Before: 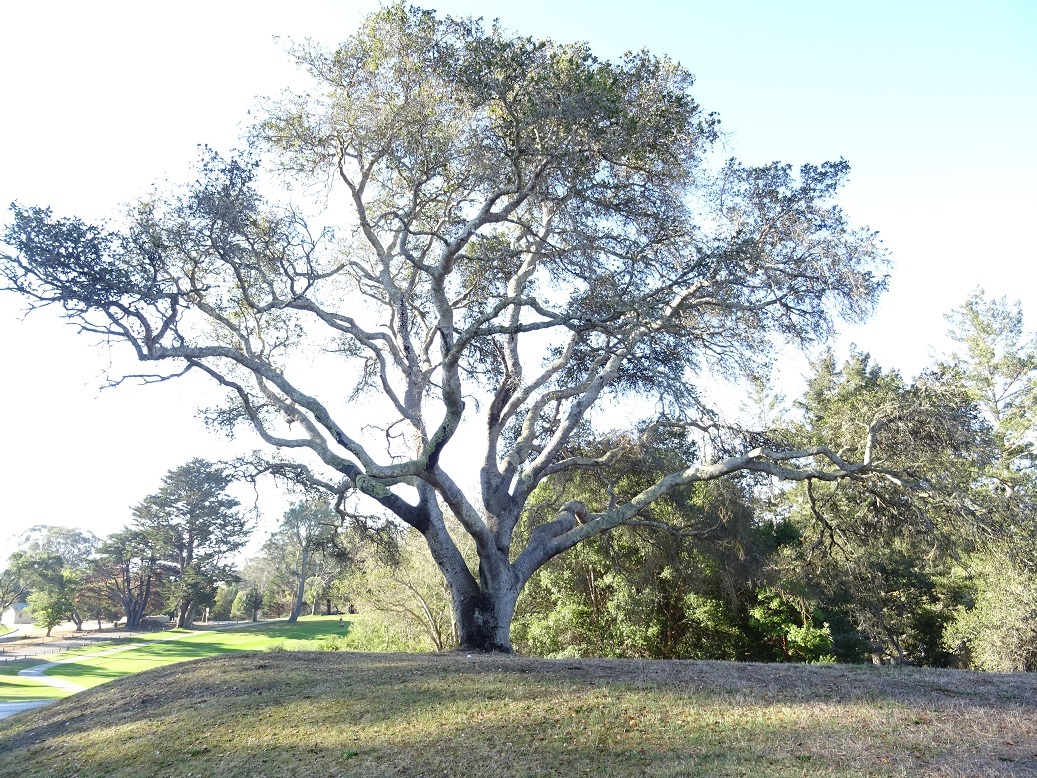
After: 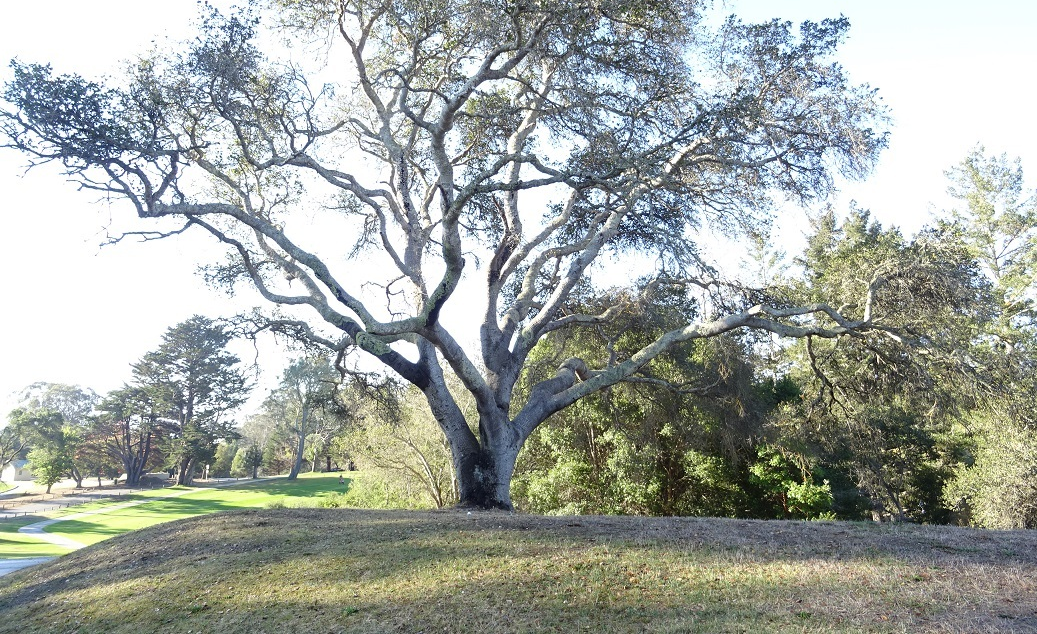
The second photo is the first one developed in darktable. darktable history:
crop and rotate: top 18.432%
